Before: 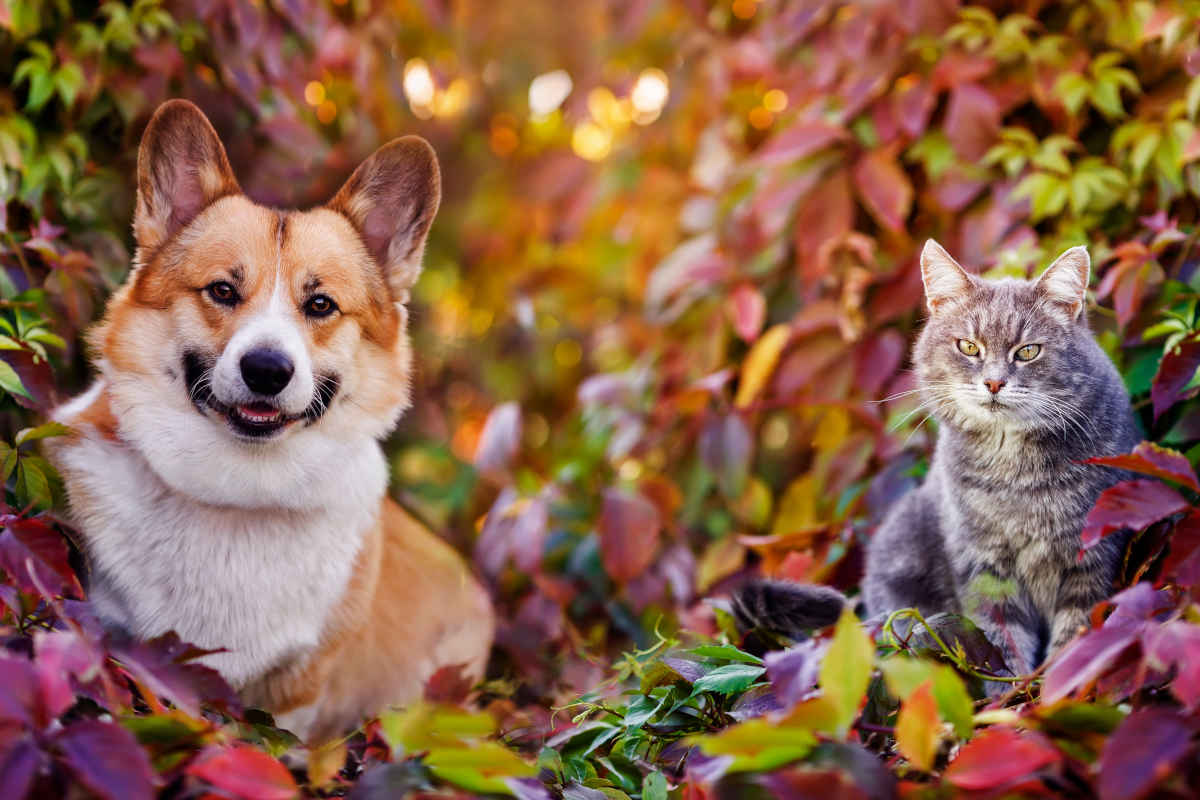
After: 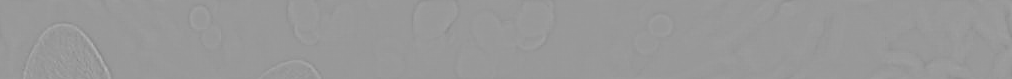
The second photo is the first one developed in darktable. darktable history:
crop and rotate: left 9.644%, top 9.491%, right 6.021%, bottom 80.509%
sharpen: on, module defaults
highpass: sharpness 6%, contrast boost 7.63%
tone curve: curves: ch0 [(0, 0) (0.004, 0.001) (0.133, 0.151) (0.325, 0.399) (0.475, 0.579) (0.832, 0.902) (1, 1)], color space Lab, linked channels, preserve colors none
contrast brightness saturation: contrast 0.1, brightness 0.03, saturation 0.09
